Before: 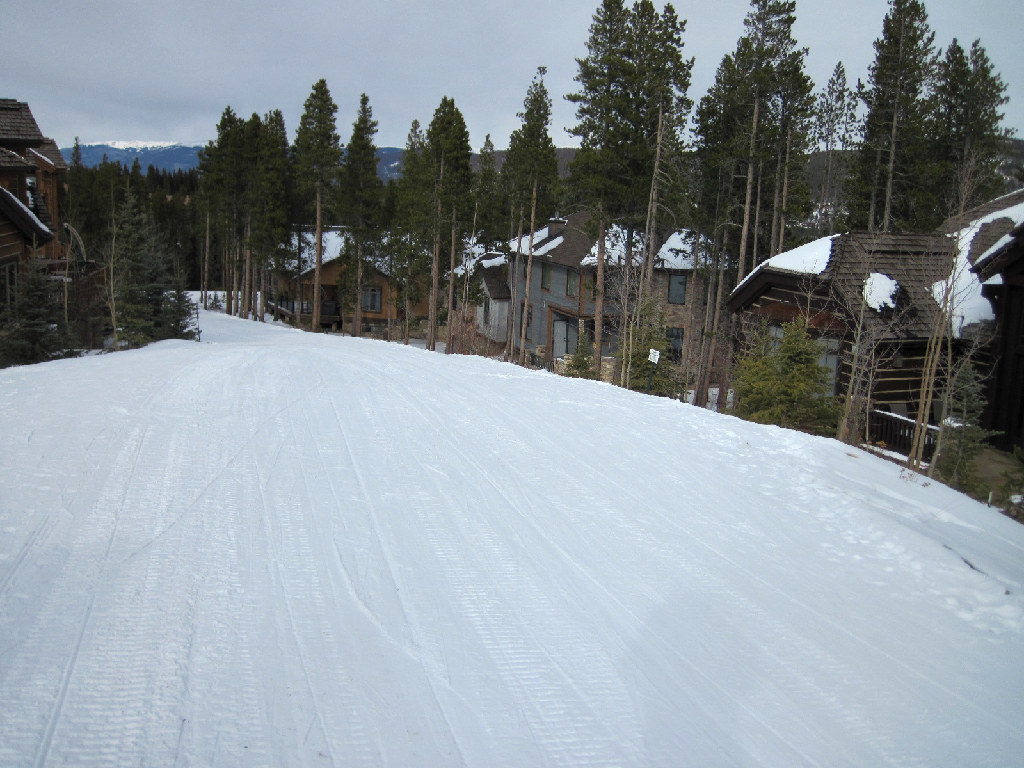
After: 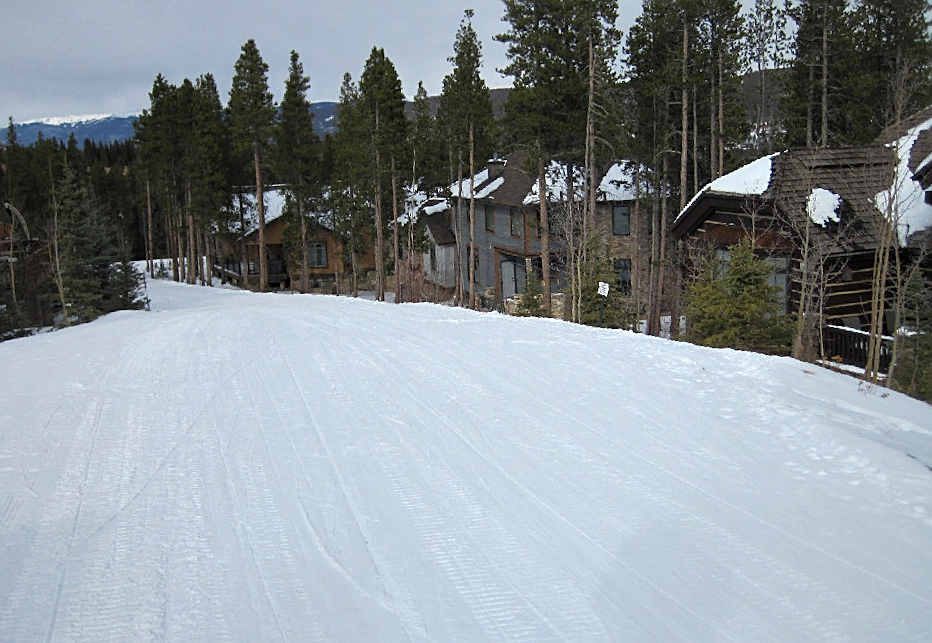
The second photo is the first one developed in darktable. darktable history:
rotate and perspective: rotation -4.57°, crop left 0.054, crop right 0.944, crop top 0.087, crop bottom 0.914
sharpen: on, module defaults
crop: left 1.964%, top 3.251%, right 1.122%, bottom 4.933%
